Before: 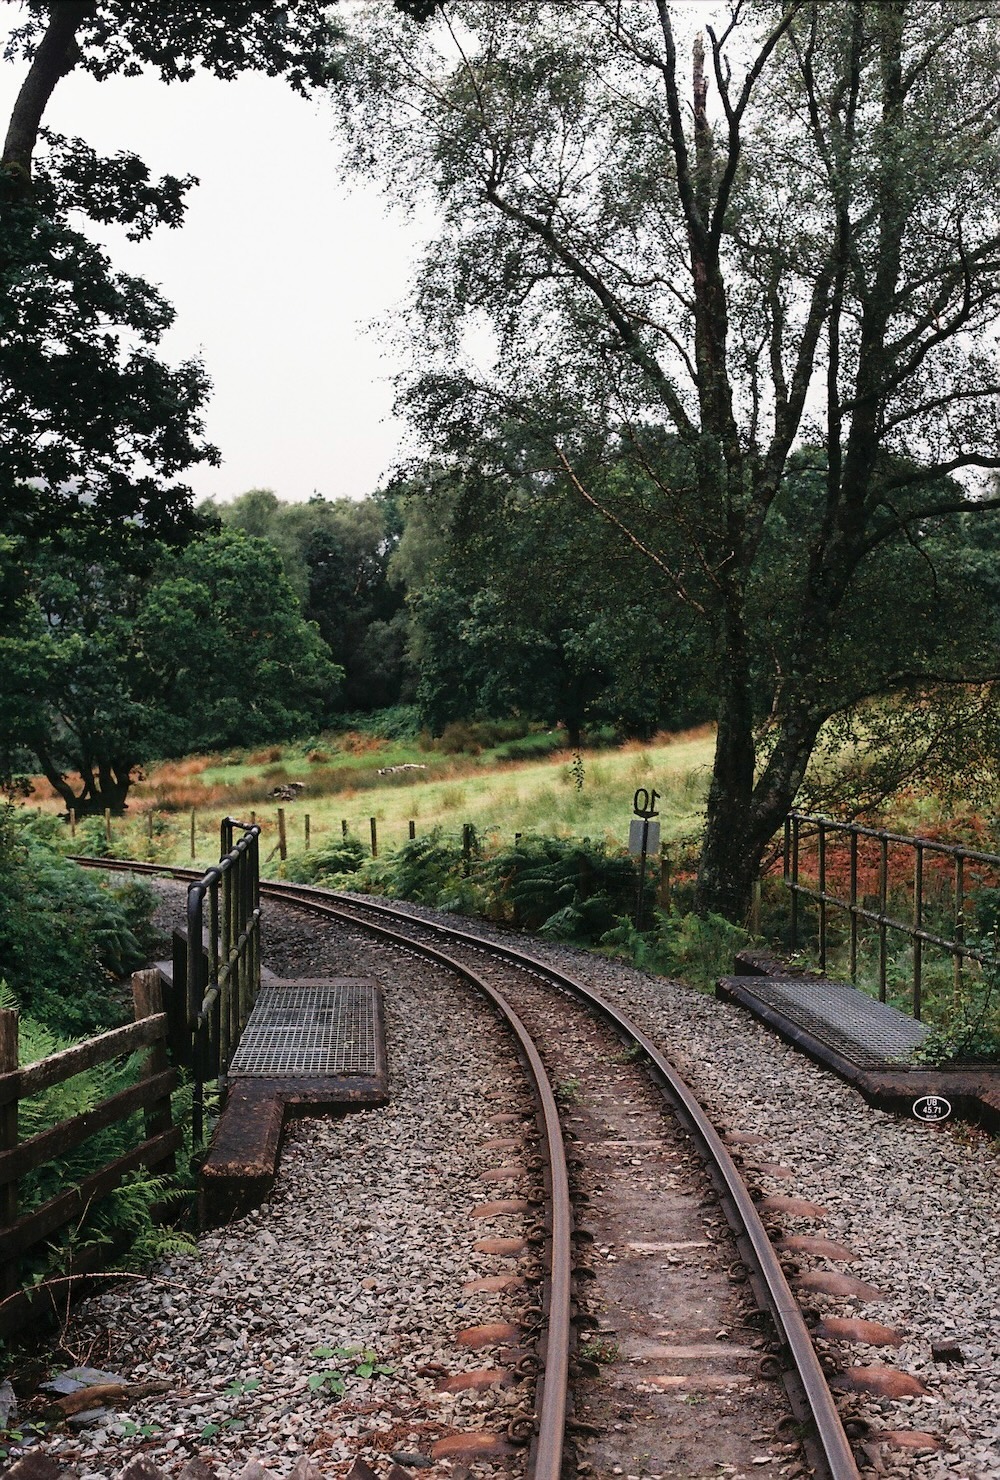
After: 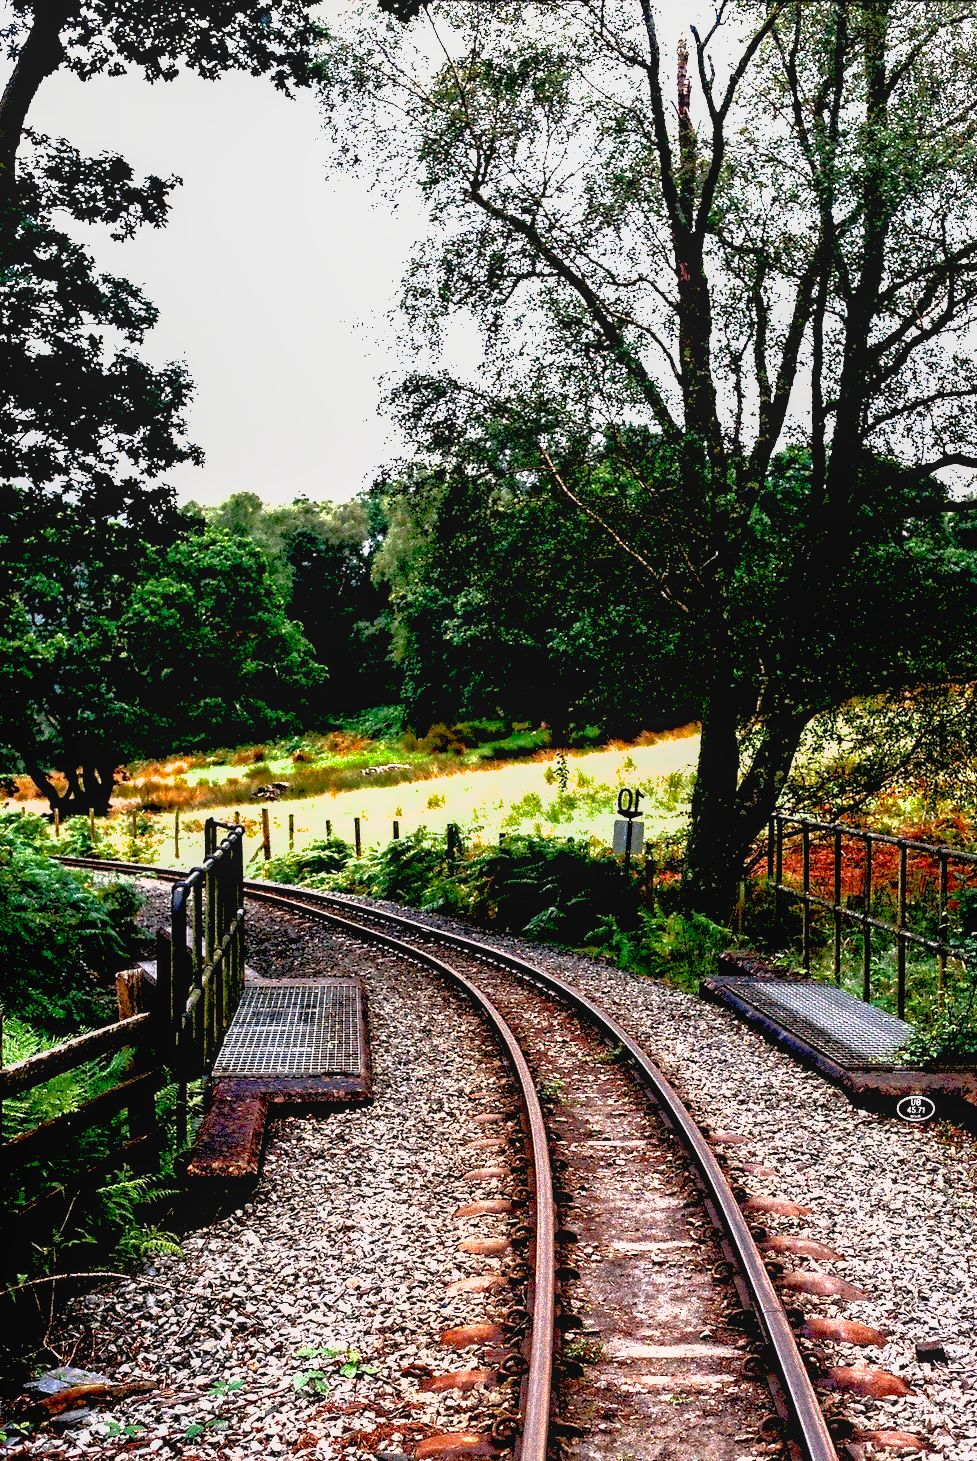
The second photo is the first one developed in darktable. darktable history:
crop and rotate: left 1.624%, right 0.576%, bottom 1.282%
exposure: black level correction 0.034, exposure 0.908 EV, compensate highlight preservation false
local contrast: detail 110%
contrast brightness saturation: saturation -0.053
tone curve: curves: ch0 [(0, 0) (0.536, 0.402) (1, 1)], color space Lab, independent channels, preserve colors none
color balance rgb: perceptual saturation grading › global saturation 8.837%, perceptual brilliance grading › global brilliance 12.529%, perceptual brilliance grading › highlights 15.329%
shadows and highlights: on, module defaults
